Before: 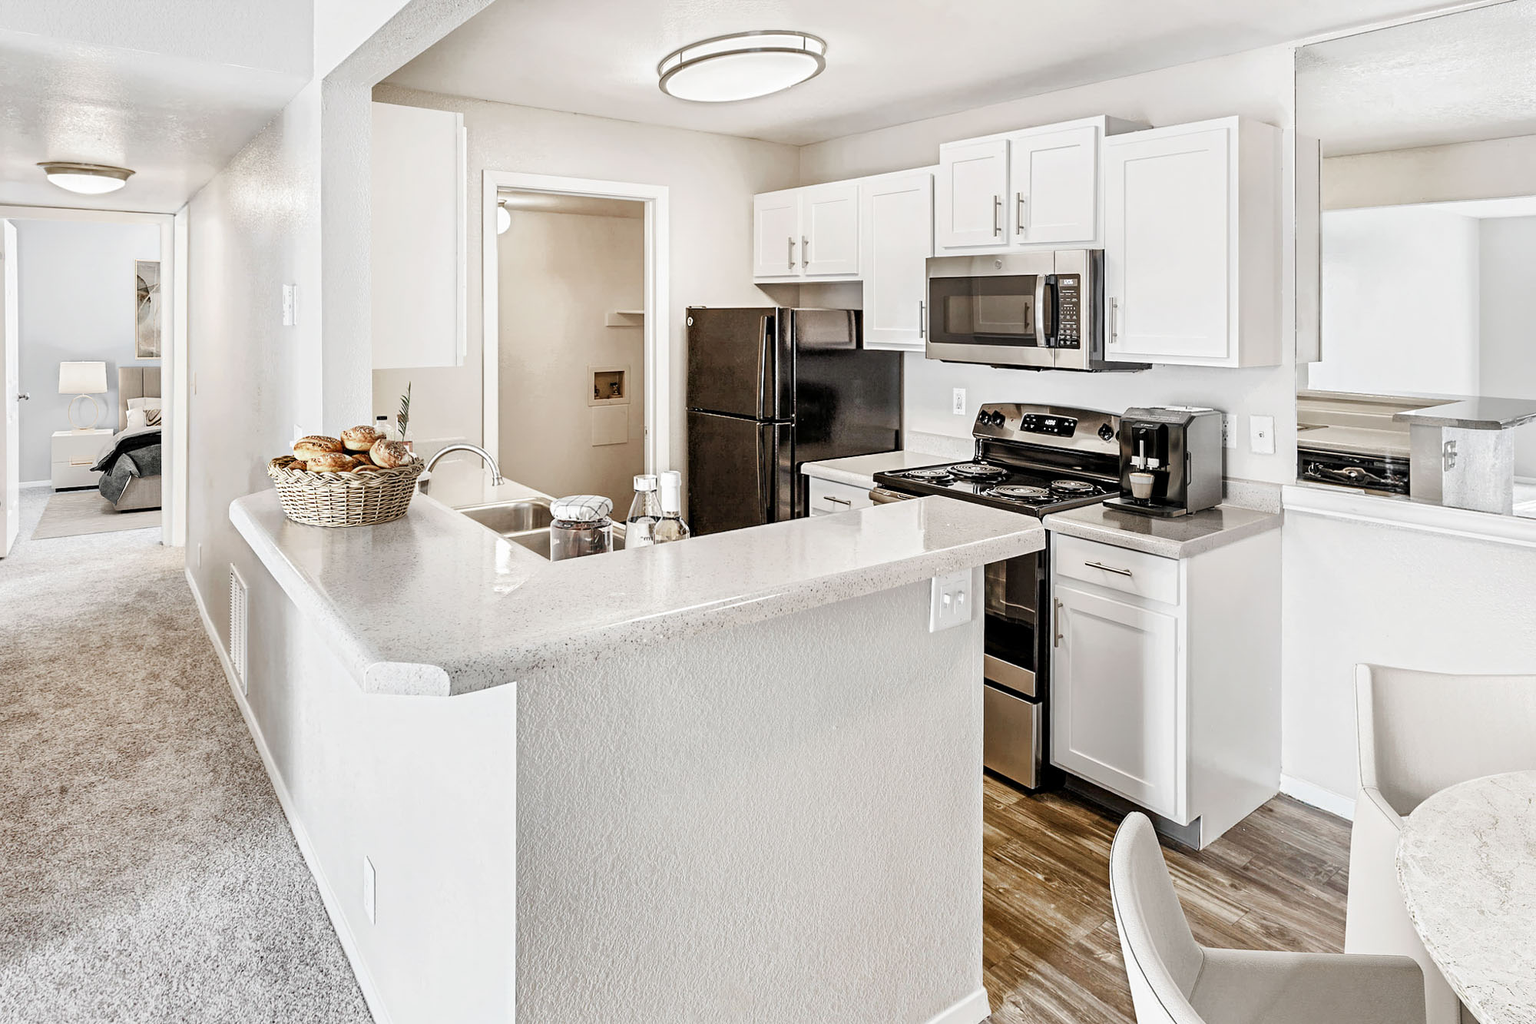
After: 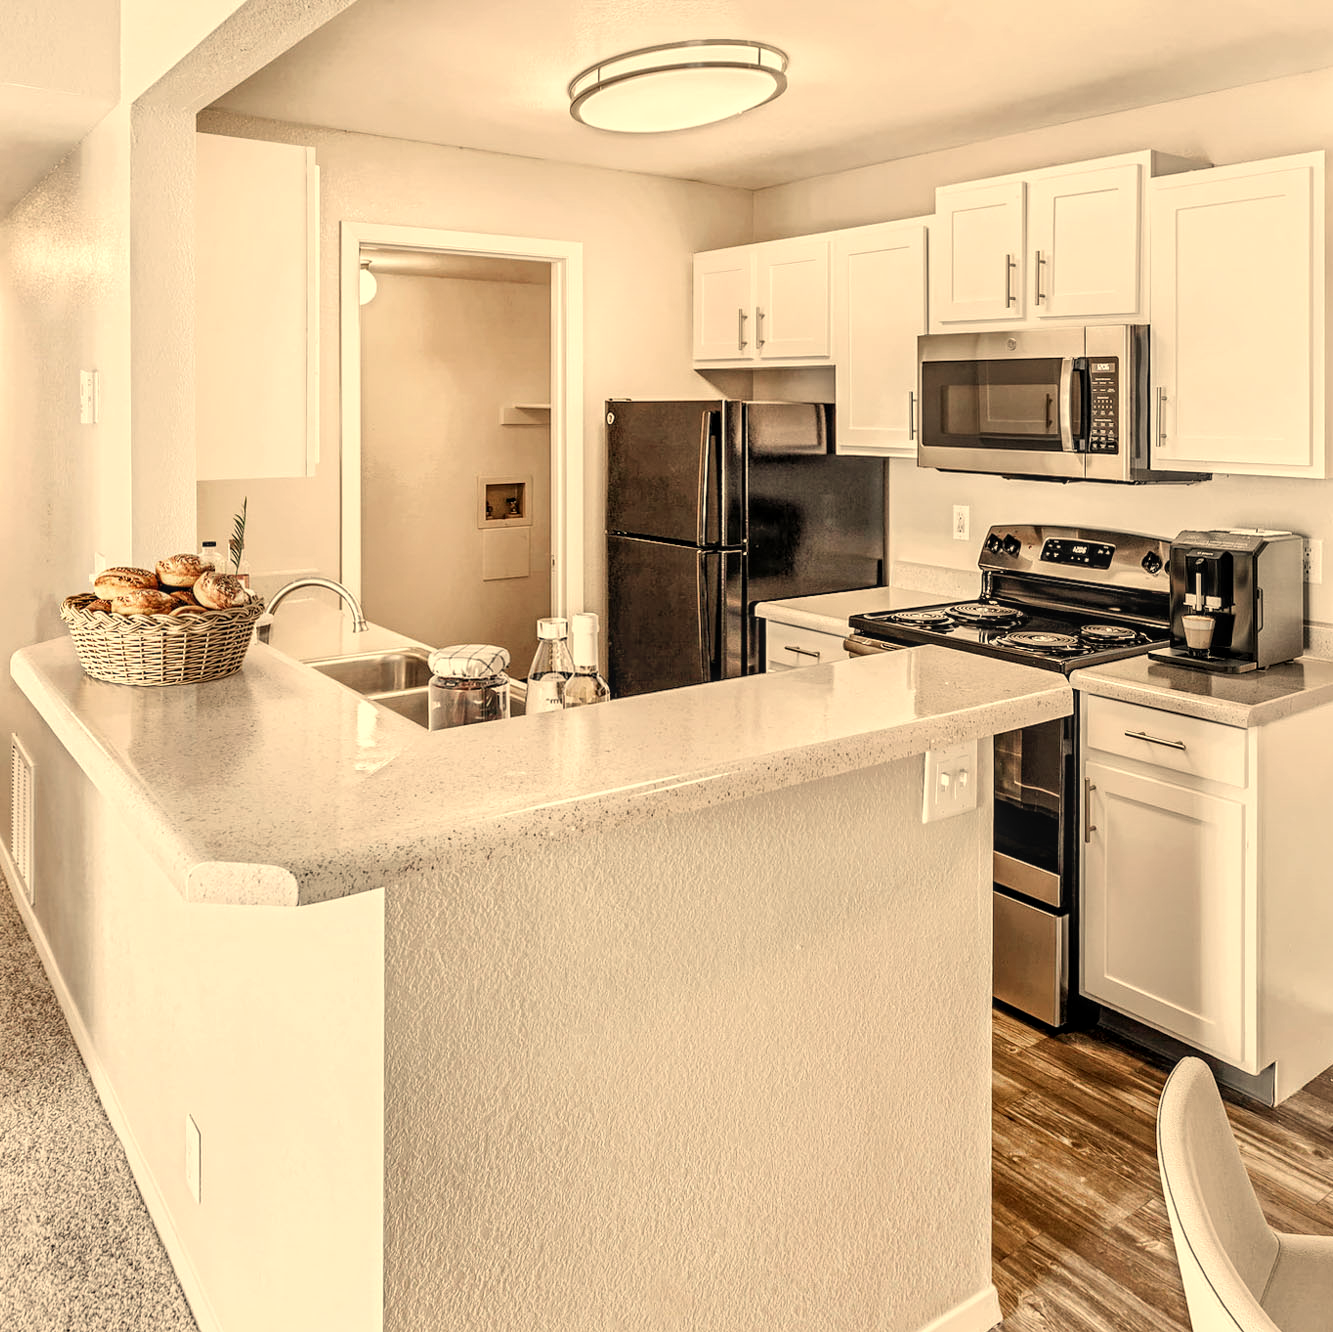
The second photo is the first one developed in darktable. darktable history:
tone equalizer: on, module defaults
local contrast: on, module defaults
crop and rotate: left 14.436%, right 18.898%
white balance: red 1.138, green 0.996, blue 0.812
